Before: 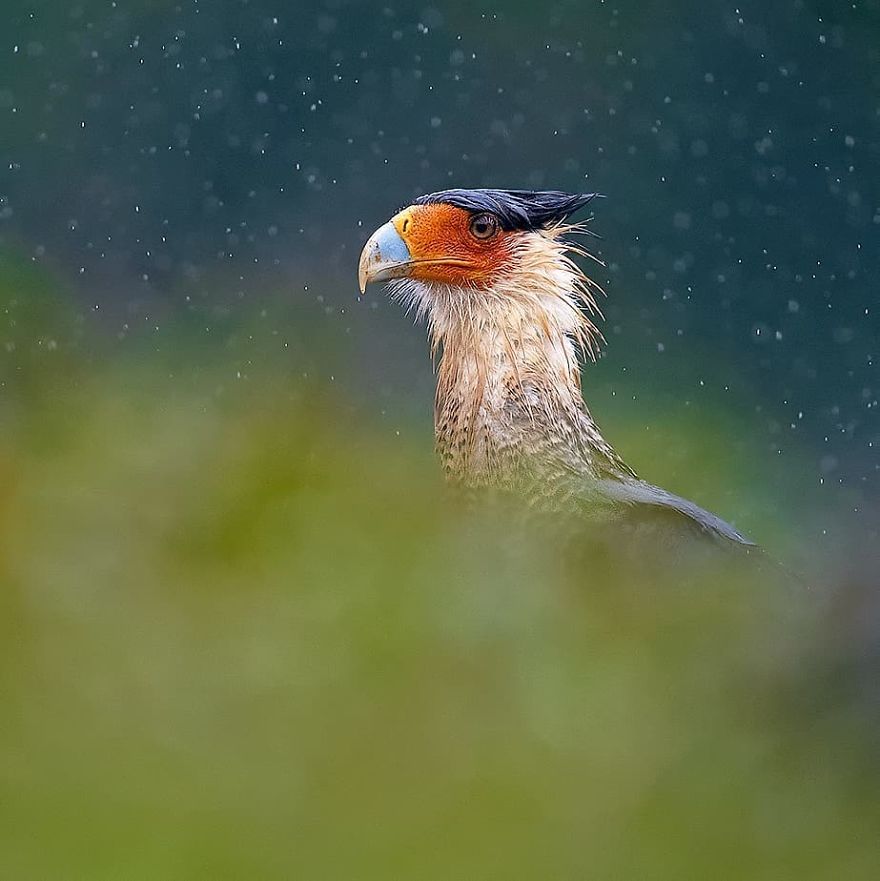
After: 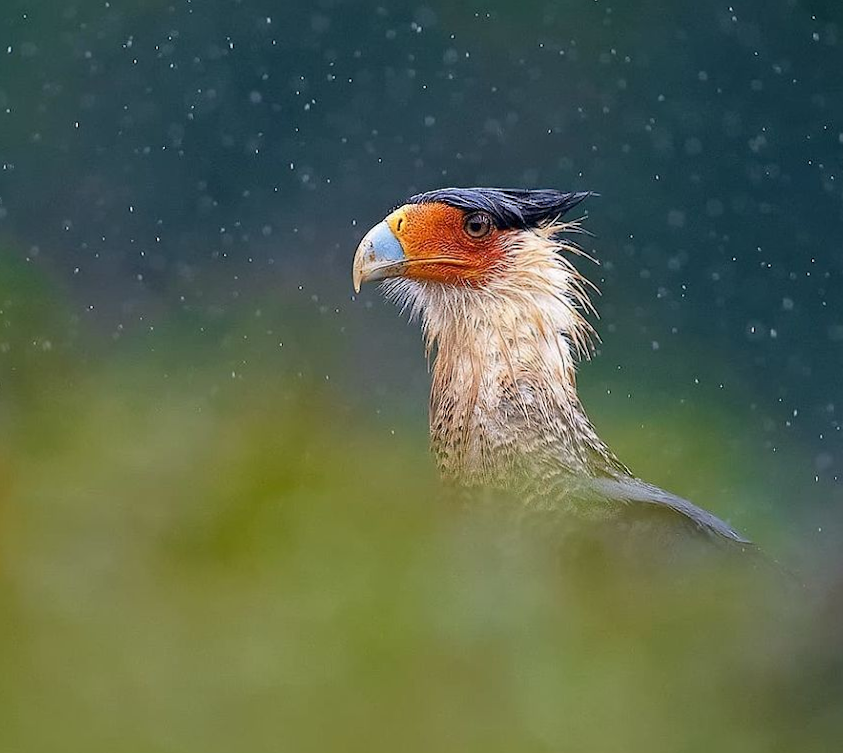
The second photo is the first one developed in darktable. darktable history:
crop and rotate: angle 0.215°, left 0.412%, right 3.431%, bottom 14.138%
